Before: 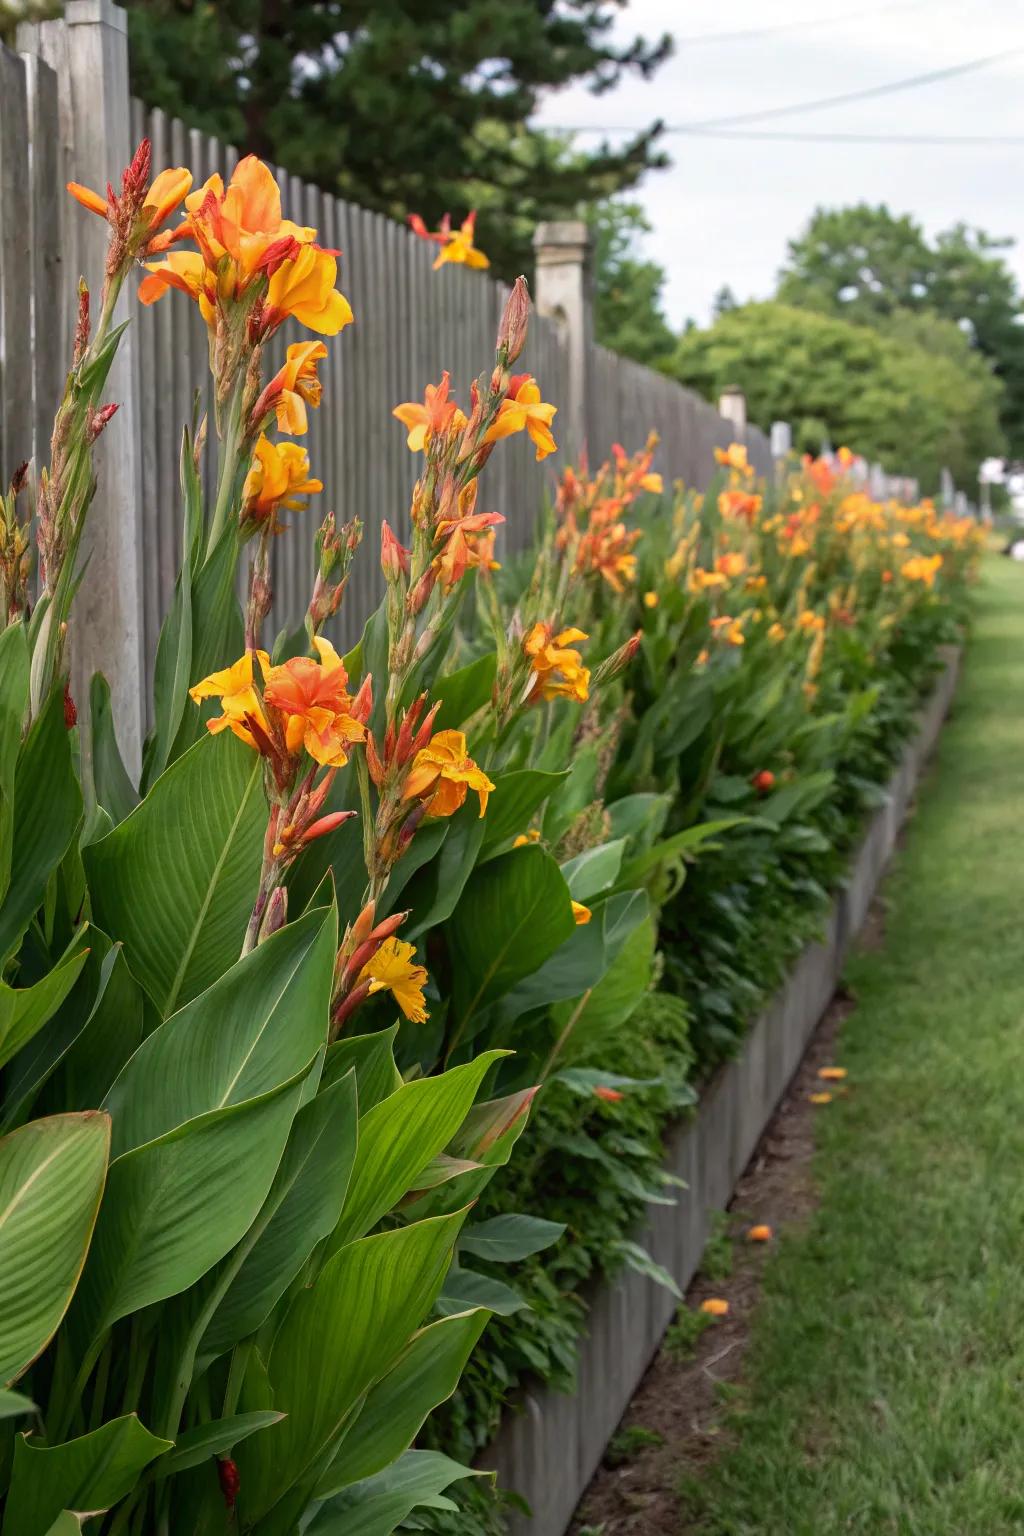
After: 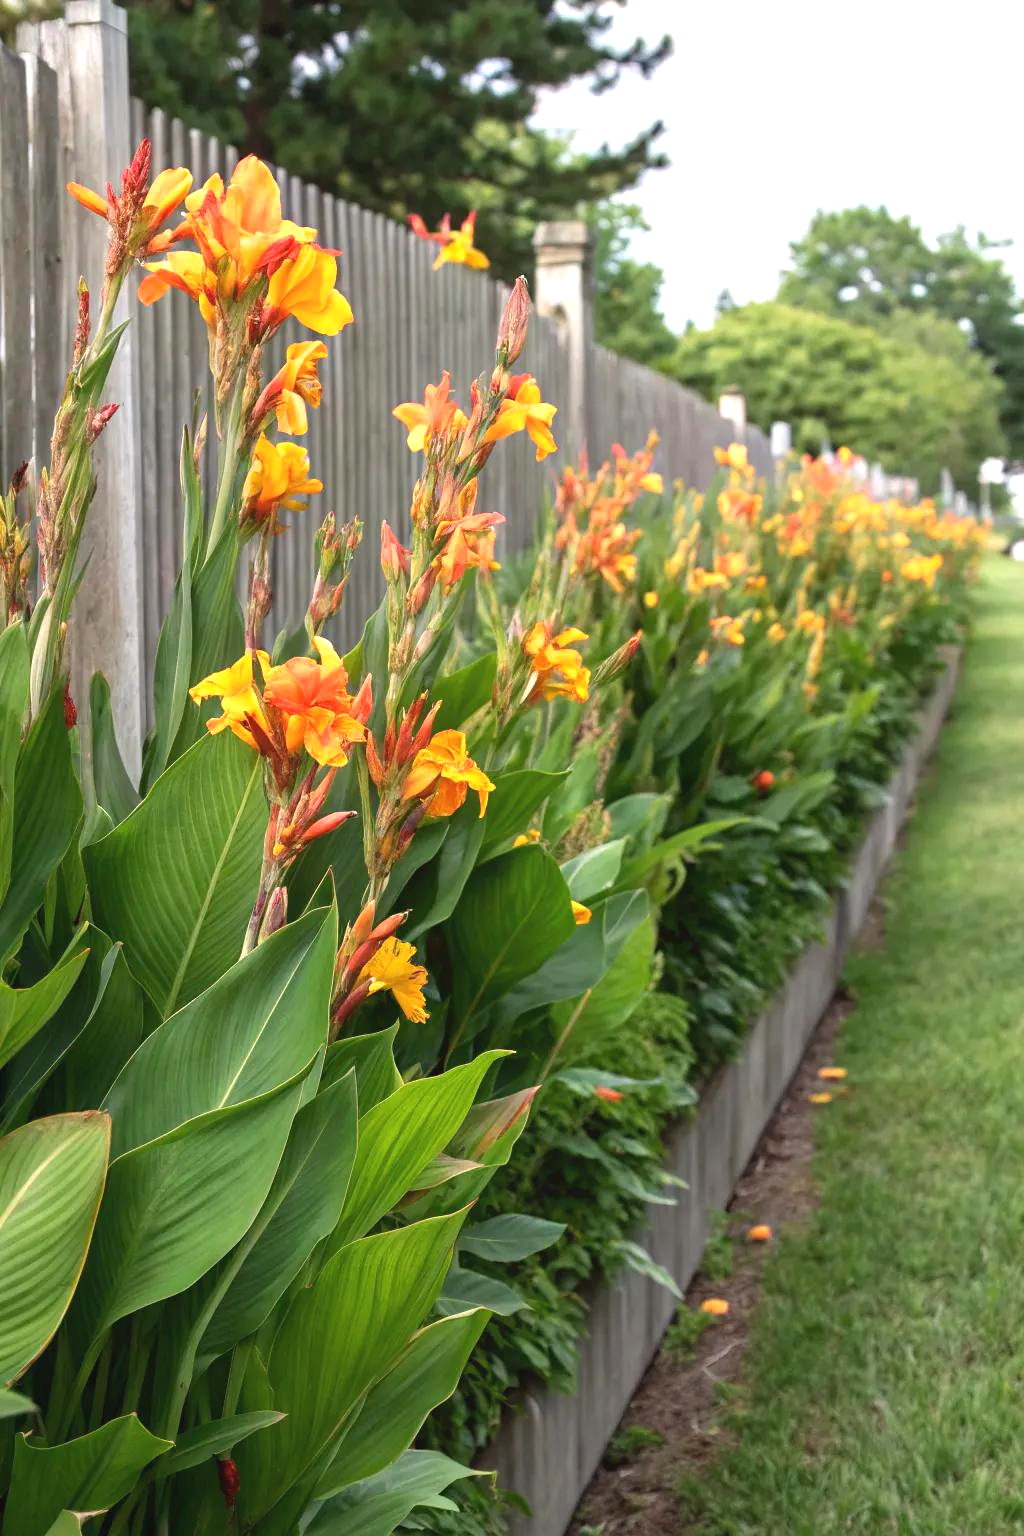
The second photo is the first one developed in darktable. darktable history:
exposure: black level correction -0.002, exposure 0.715 EV, compensate exposure bias true, compensate highlight preservation false
